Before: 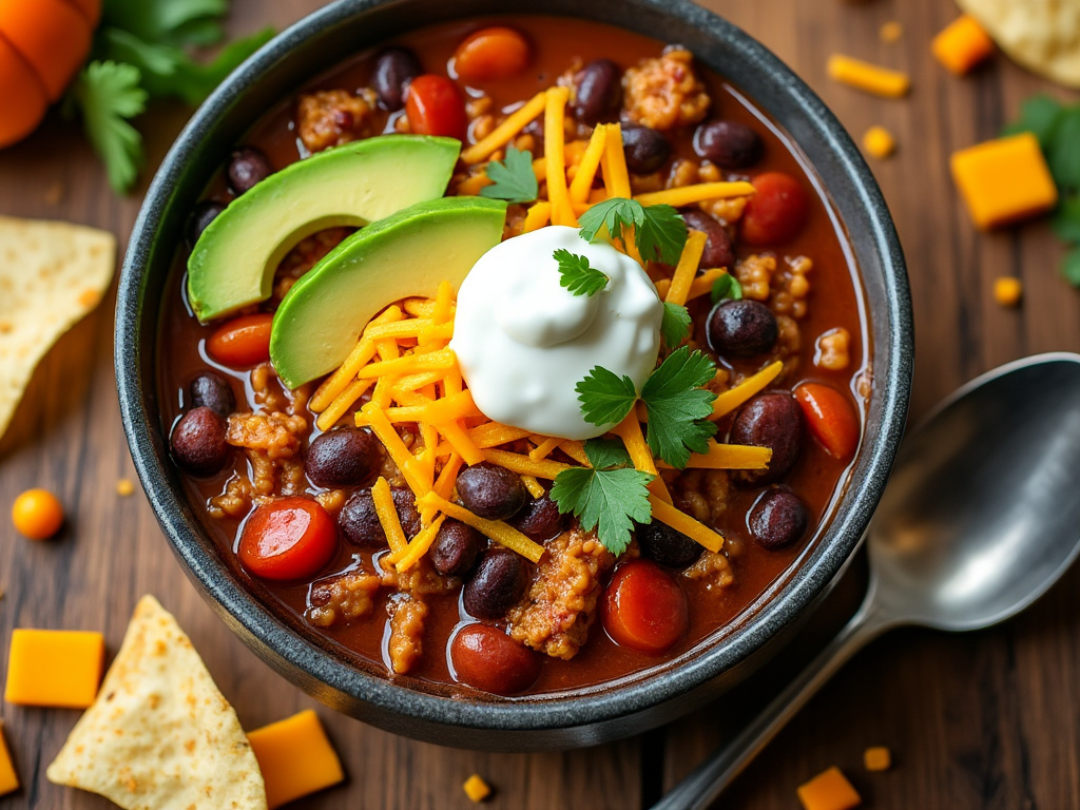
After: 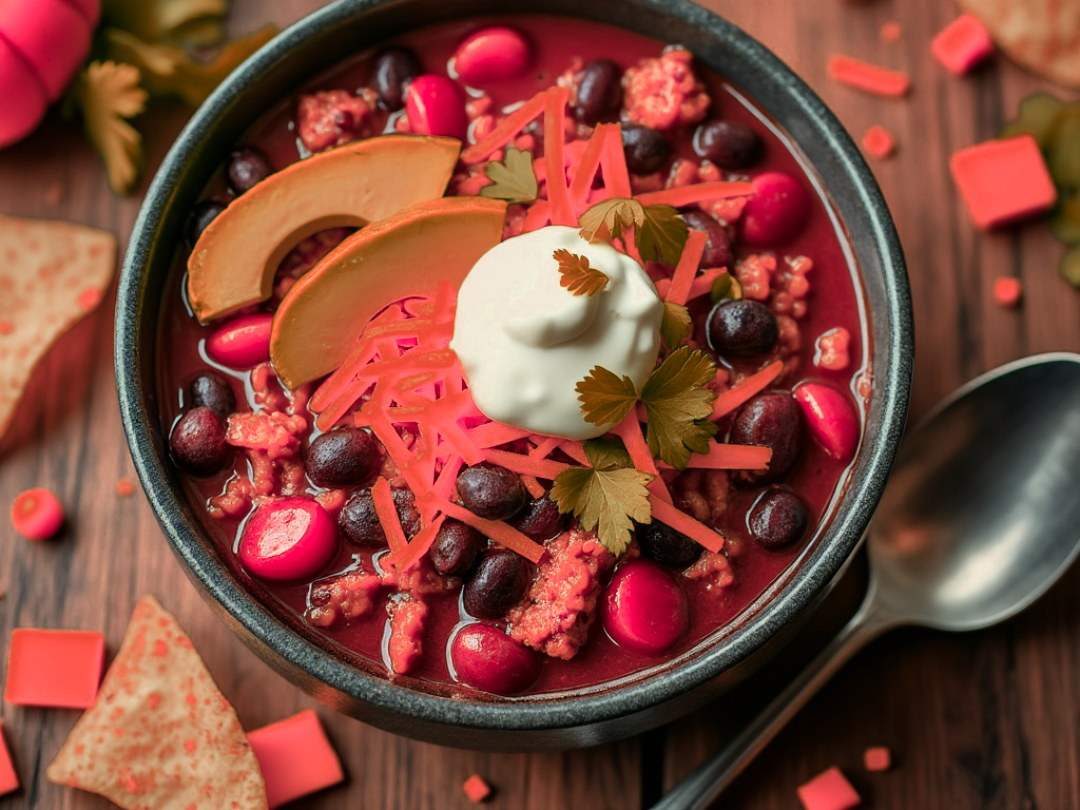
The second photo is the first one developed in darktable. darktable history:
white balance: red 1.029, blue 0.92
color zones: curves: ch0 [(0.006, 0.385) (0.143, 0.563) (0.243, 0.321) (0.352, 0.464) (0.516, 0.456) (0.625, 0.5) (0.75, 0.5) (0.875, 0.5)]; ch1 [(0, 0.5) (0.134, 0.504) (0.246, 0.463) (0.421, 0.515) (0.5, 0.56) (0.625, 0.5) (0.75, 0.5) (0.875, 0.5)]; ch2 [(0, 0.5) (0.131, 0.426) (0.307, 0.289) (0.38, 0.188) (0.513, 0.216) (0.625, 0.548) (0.75, 0.468) (0.838, 0.396) (0.971, 0.311)]
